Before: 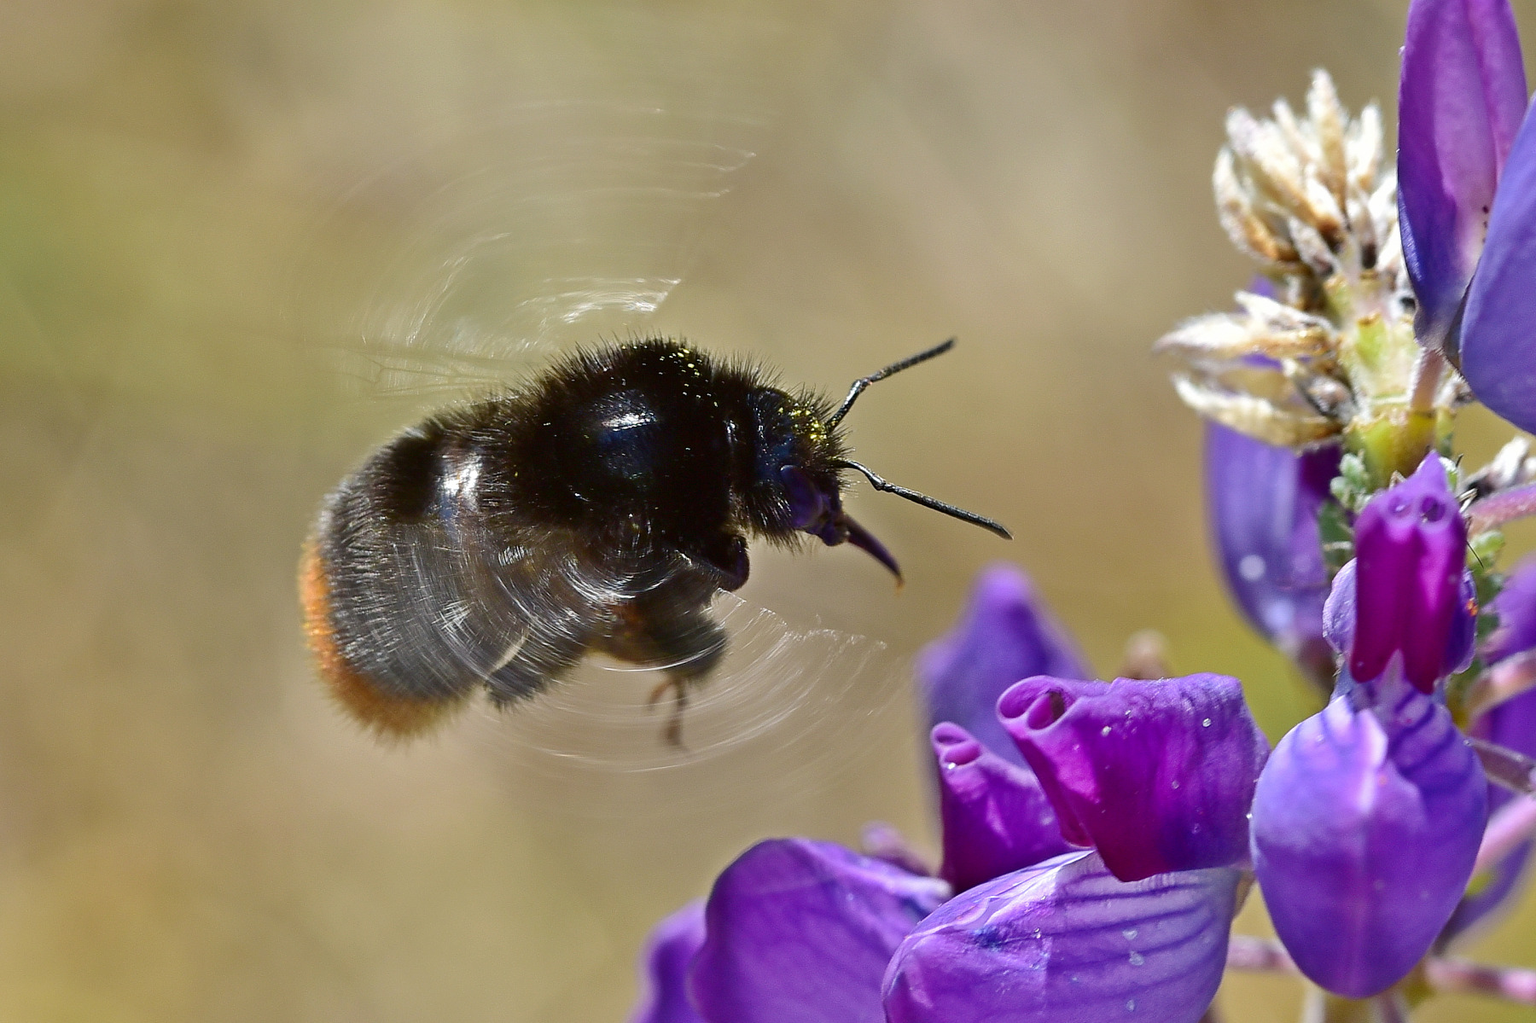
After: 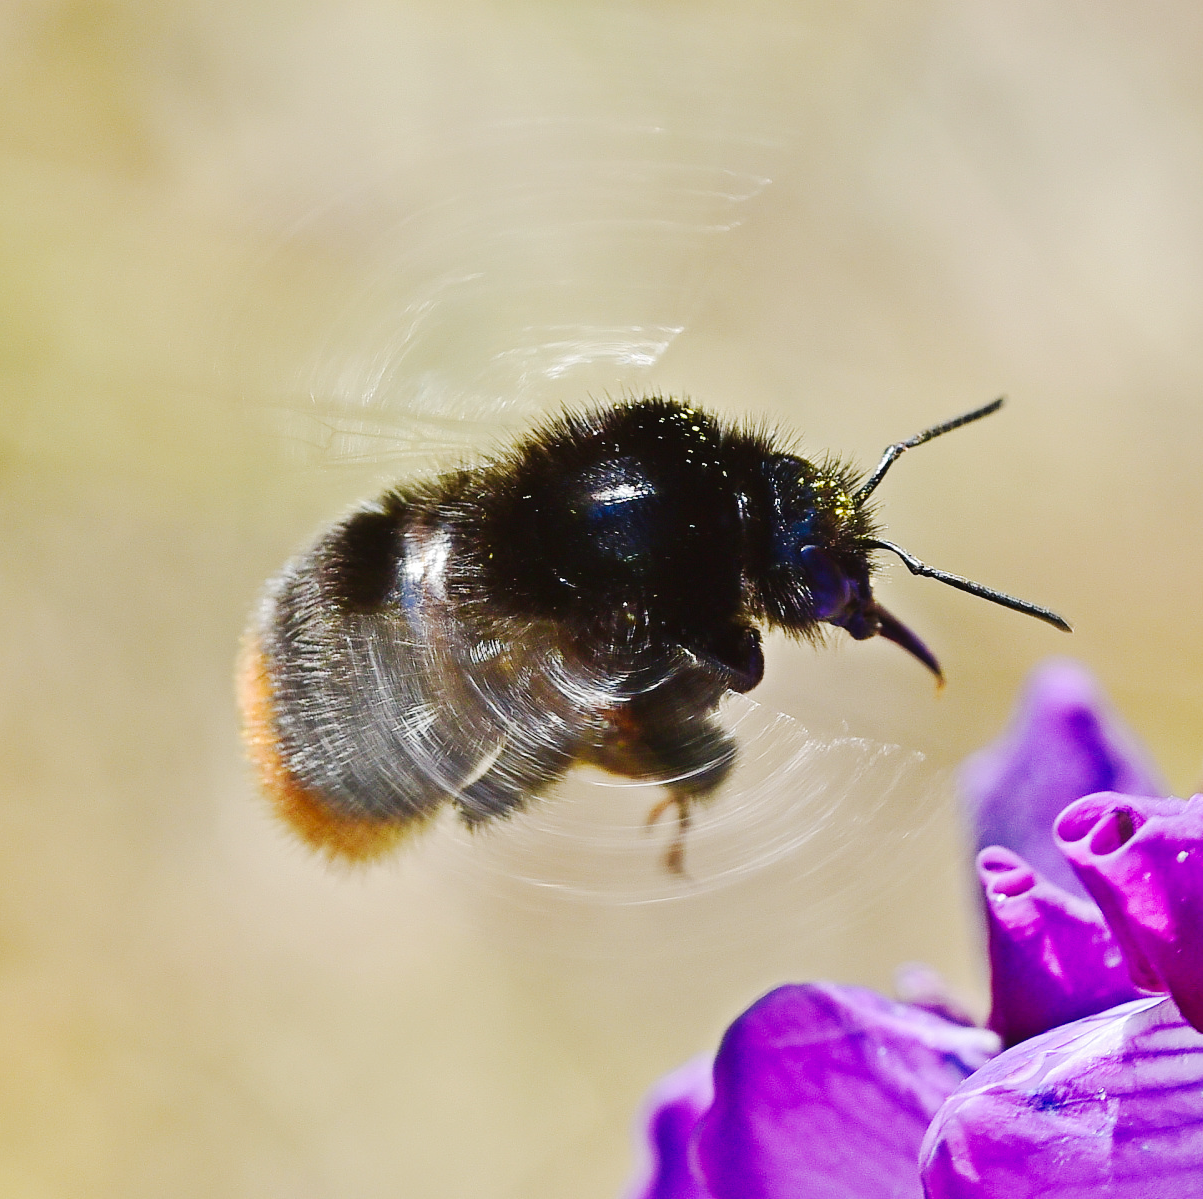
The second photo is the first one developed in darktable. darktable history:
color balance rgb: perceptual saturation grading › global saturation -1.699%, perceptual saturation grading › highlights -7.633%, perceptual saturation grading › mid-tones 7.879%, perceptual saturation grading › shadows 5.029%
crop and rotate: left 6.381%, right 26.761%
tone curve: curves: ch0 [(0, 0.026) (0.146, 0.158) (0.272, 0.34) (0.453, 0.627) (0.687, 0.829) (1, 1)], preserve colors none
